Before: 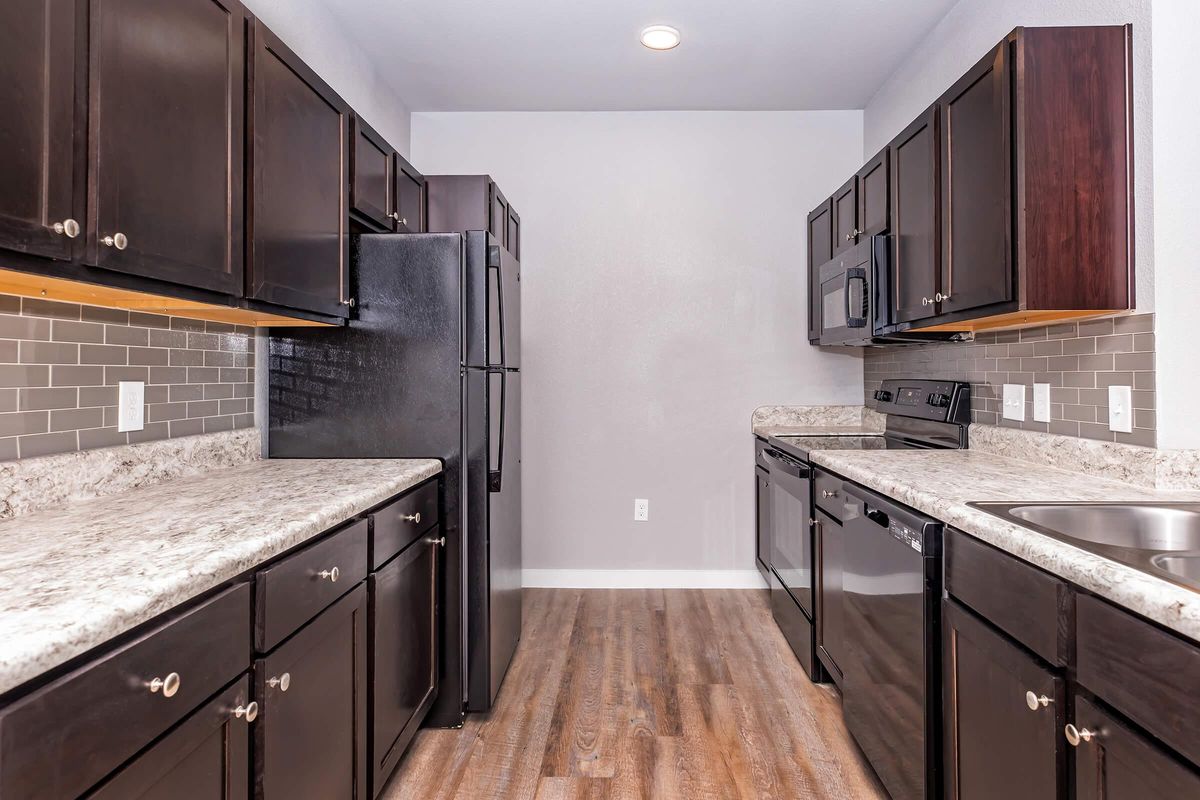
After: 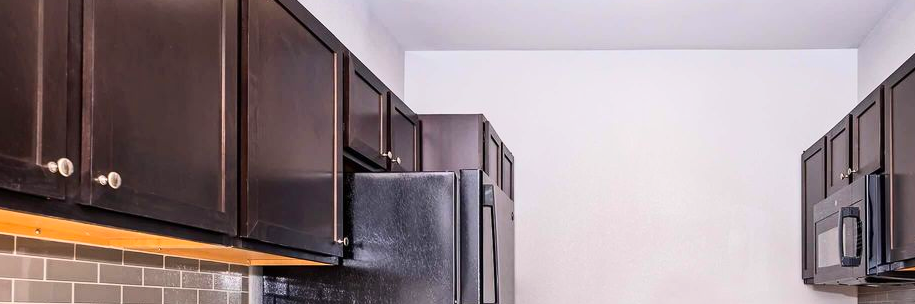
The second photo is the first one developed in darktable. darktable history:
contrast brightness saturation: contrast 0.23, brightness 0.1, saturation 0.29
crop: left 0.579%, top 7.627%, right 23.167%, bottom 54.275%
